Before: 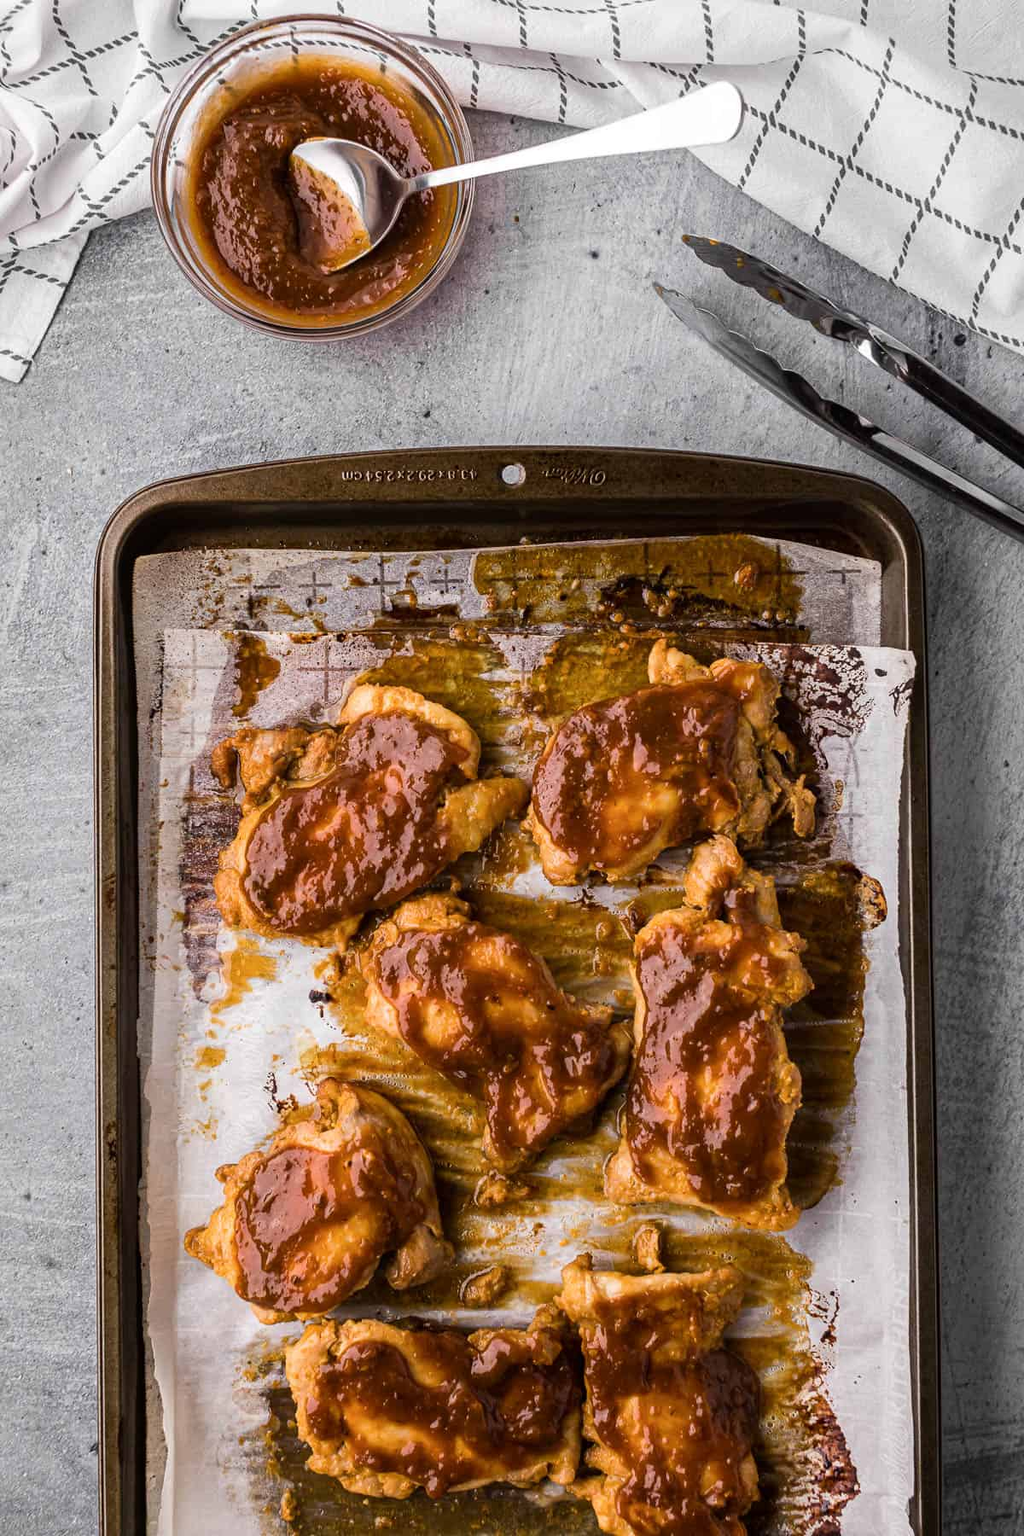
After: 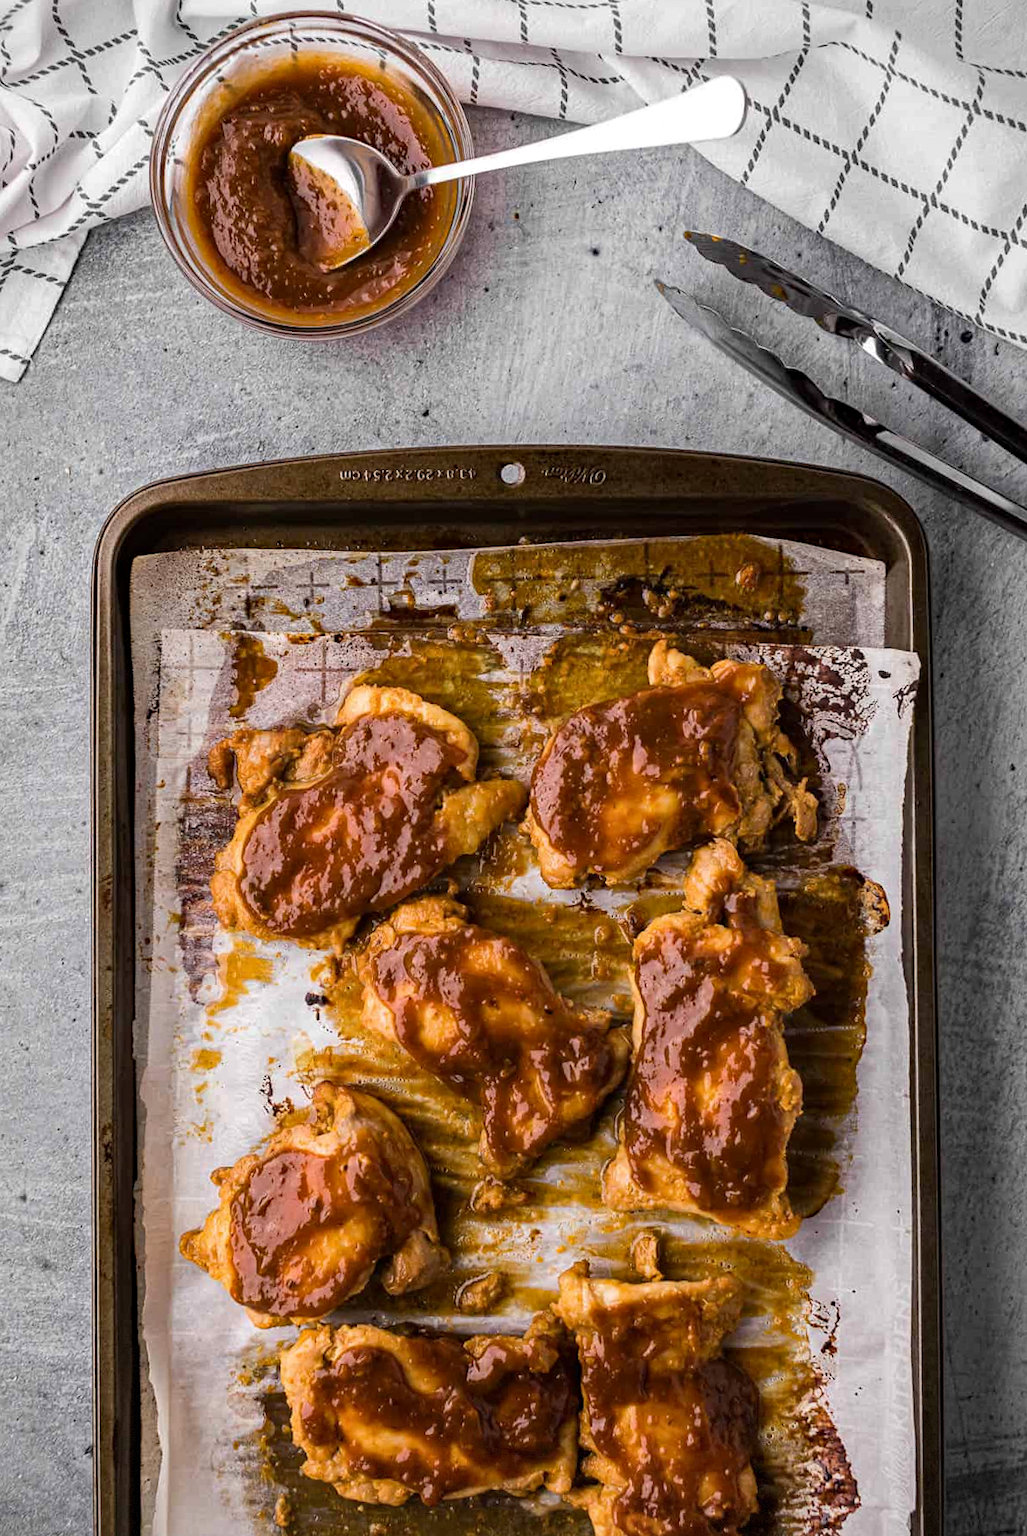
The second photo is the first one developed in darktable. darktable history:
haze removal: compatibility mode true, adaptive false
rotate and perspective: rotation 0.192°, lens shift (horizontal) -0.015, crop left 0.005, crop right 0.996, crop top 0.006, crop bottom 0.99
vignetting: fall-off start 97.28%, fall-off radius 79%, brightness -0.462, saturation -0.3, width/height ratio 1.114, dithering 8-bit output, unbound false
